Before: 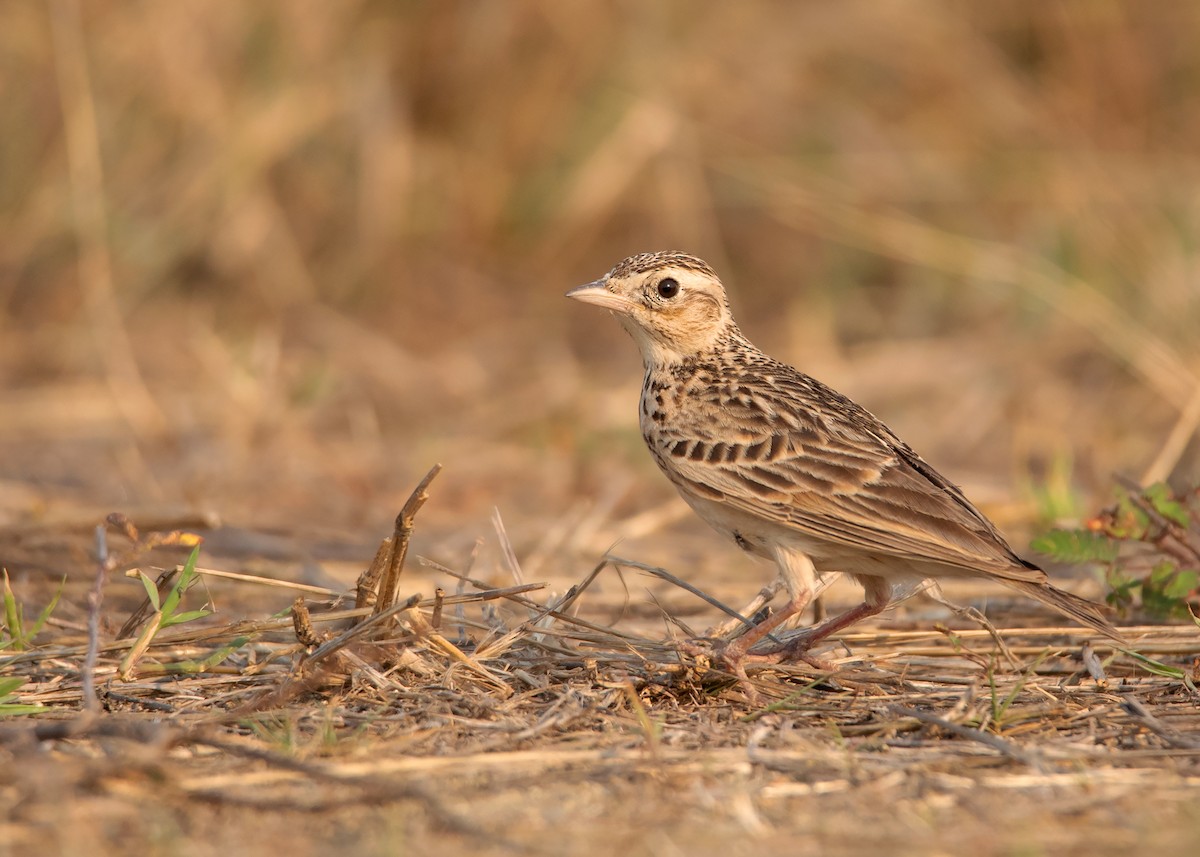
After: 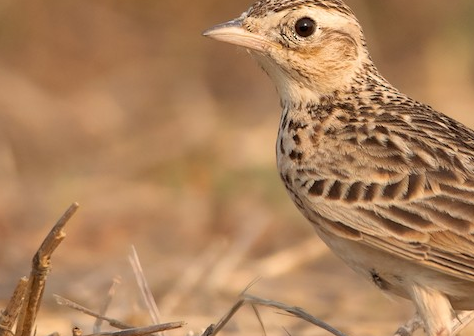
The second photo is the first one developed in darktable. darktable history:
crop: left 30.322%, top 30.457%, right 30.141%, bottom 30.23%
